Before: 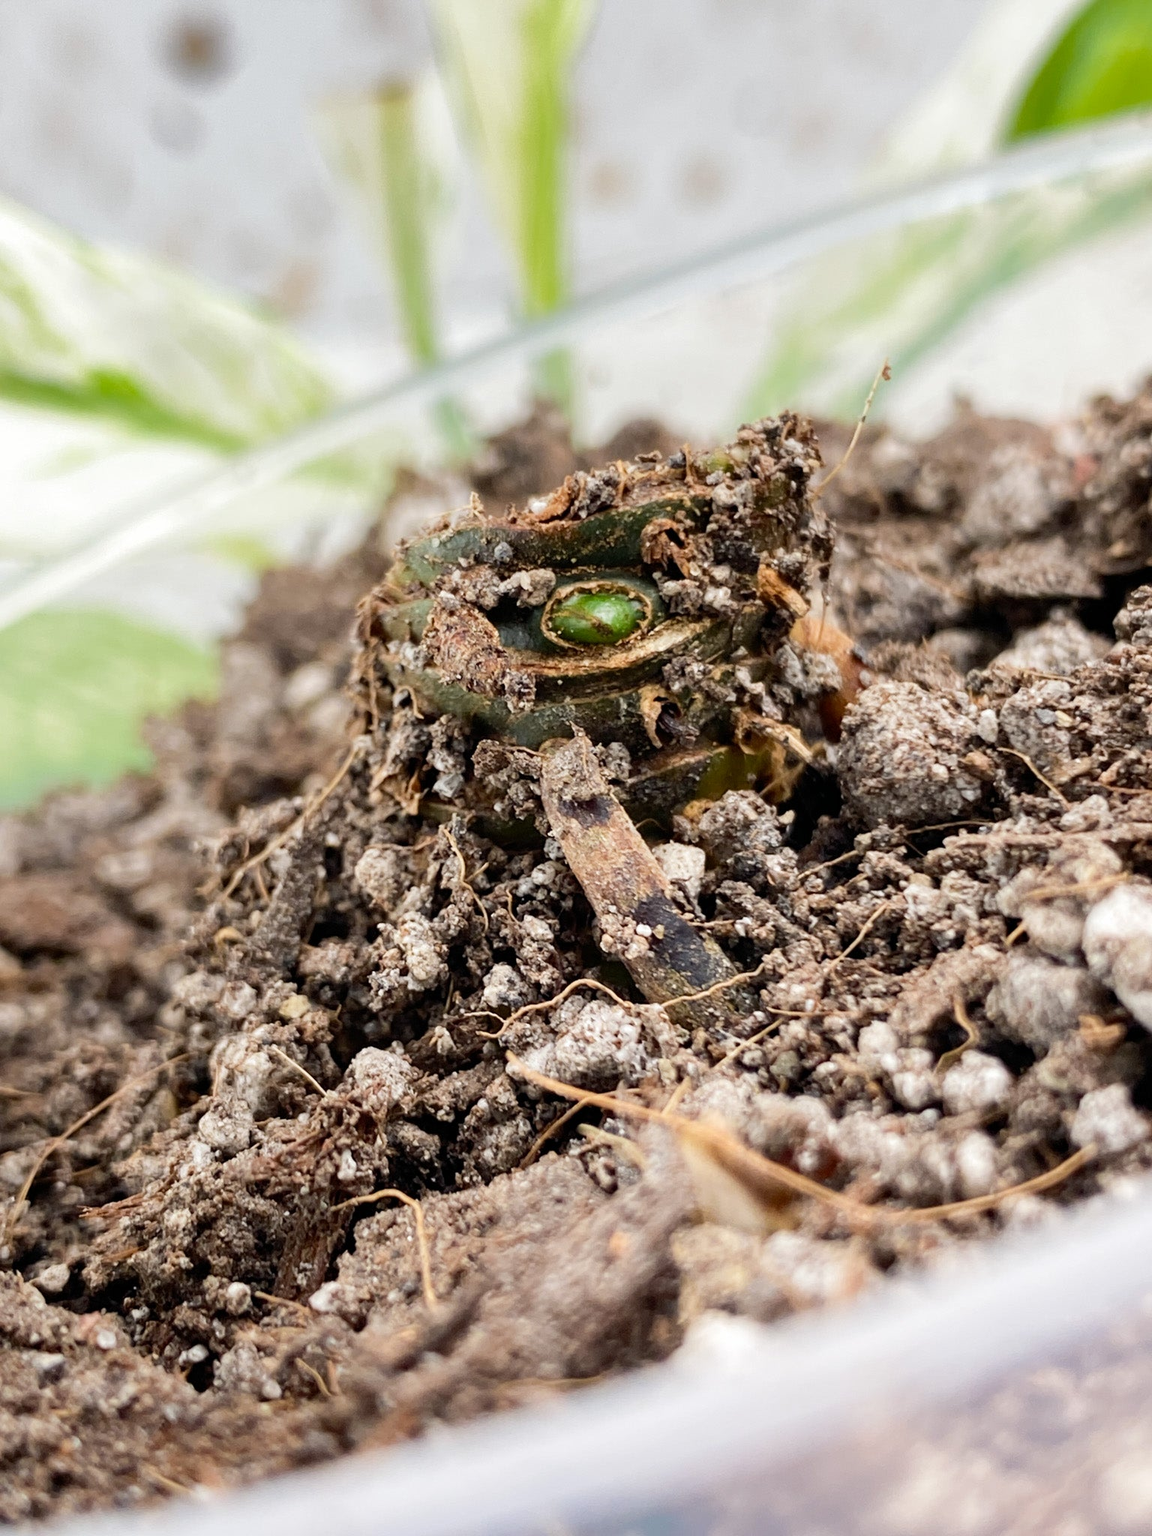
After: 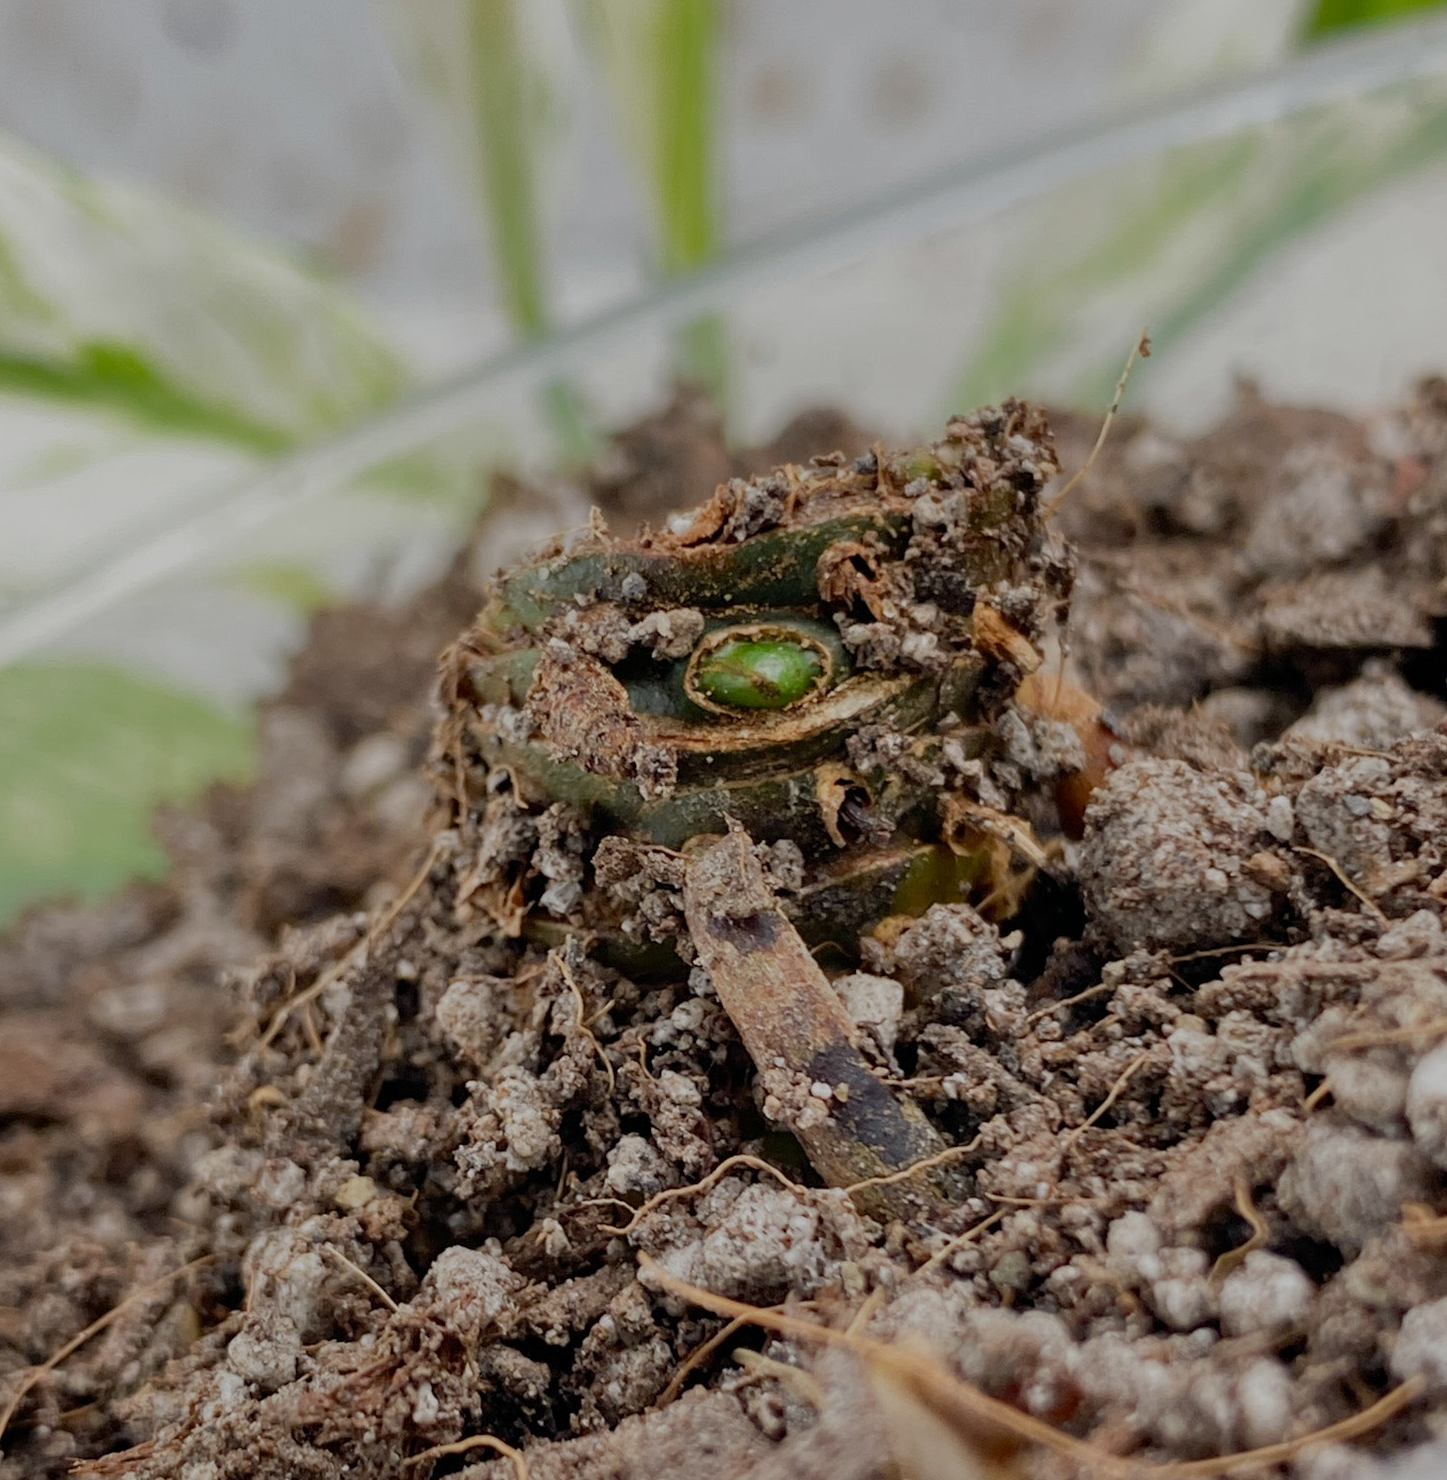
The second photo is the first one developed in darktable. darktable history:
tone equalizer: -8 EV -0.015 EV, -7 EV 0.042 EV, -6 EV -0.008 EV, -5 EV 0.009 EV, -4 EV -0.046 EV, -3 EV -0.241 EV, -2 EV -0.665 EV, -1 EV -1.01 EV, +0 EV -0.943 EV, mask exposure compensation -0.489 EV
crop: left 2.453%, top 7.368%, right 3.337%, bottom 20.336%
